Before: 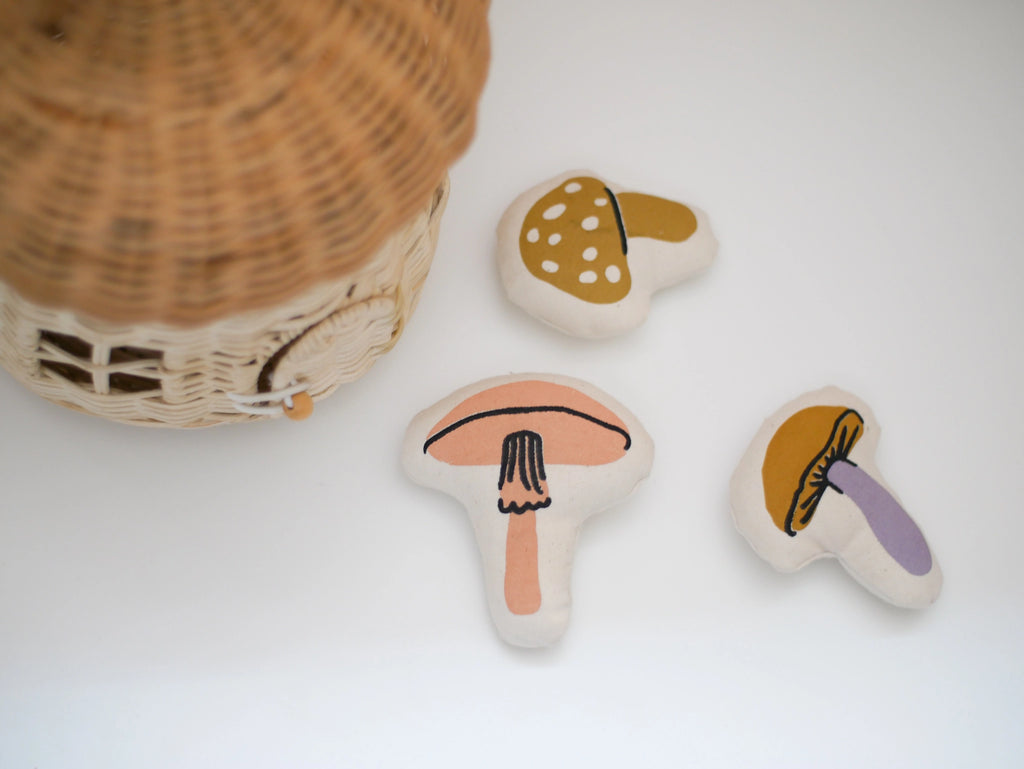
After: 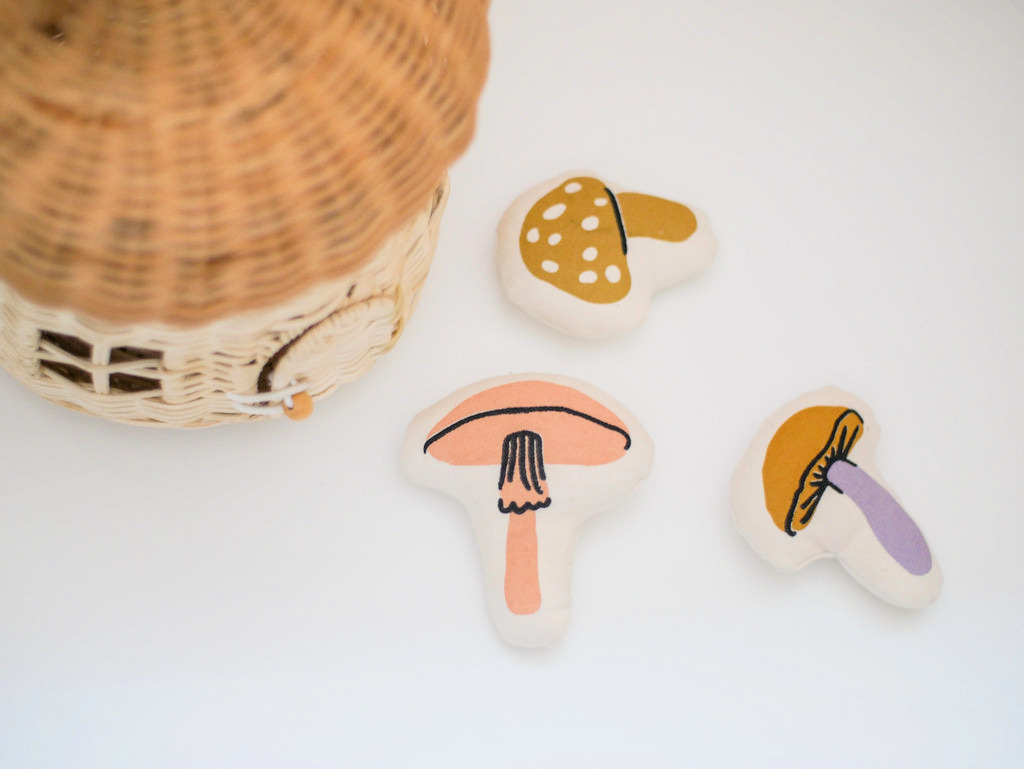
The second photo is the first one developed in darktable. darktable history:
exposure: black level correction 0, exposure 1 EV, compensate highlight preservation false
white balance: emerald 1
filmic rgb: black relative exposure -8.42 EV, white relative exposure 4.68 EV, hardness 3.82, color science v6 (2022)
local contrast: on, module defaults
